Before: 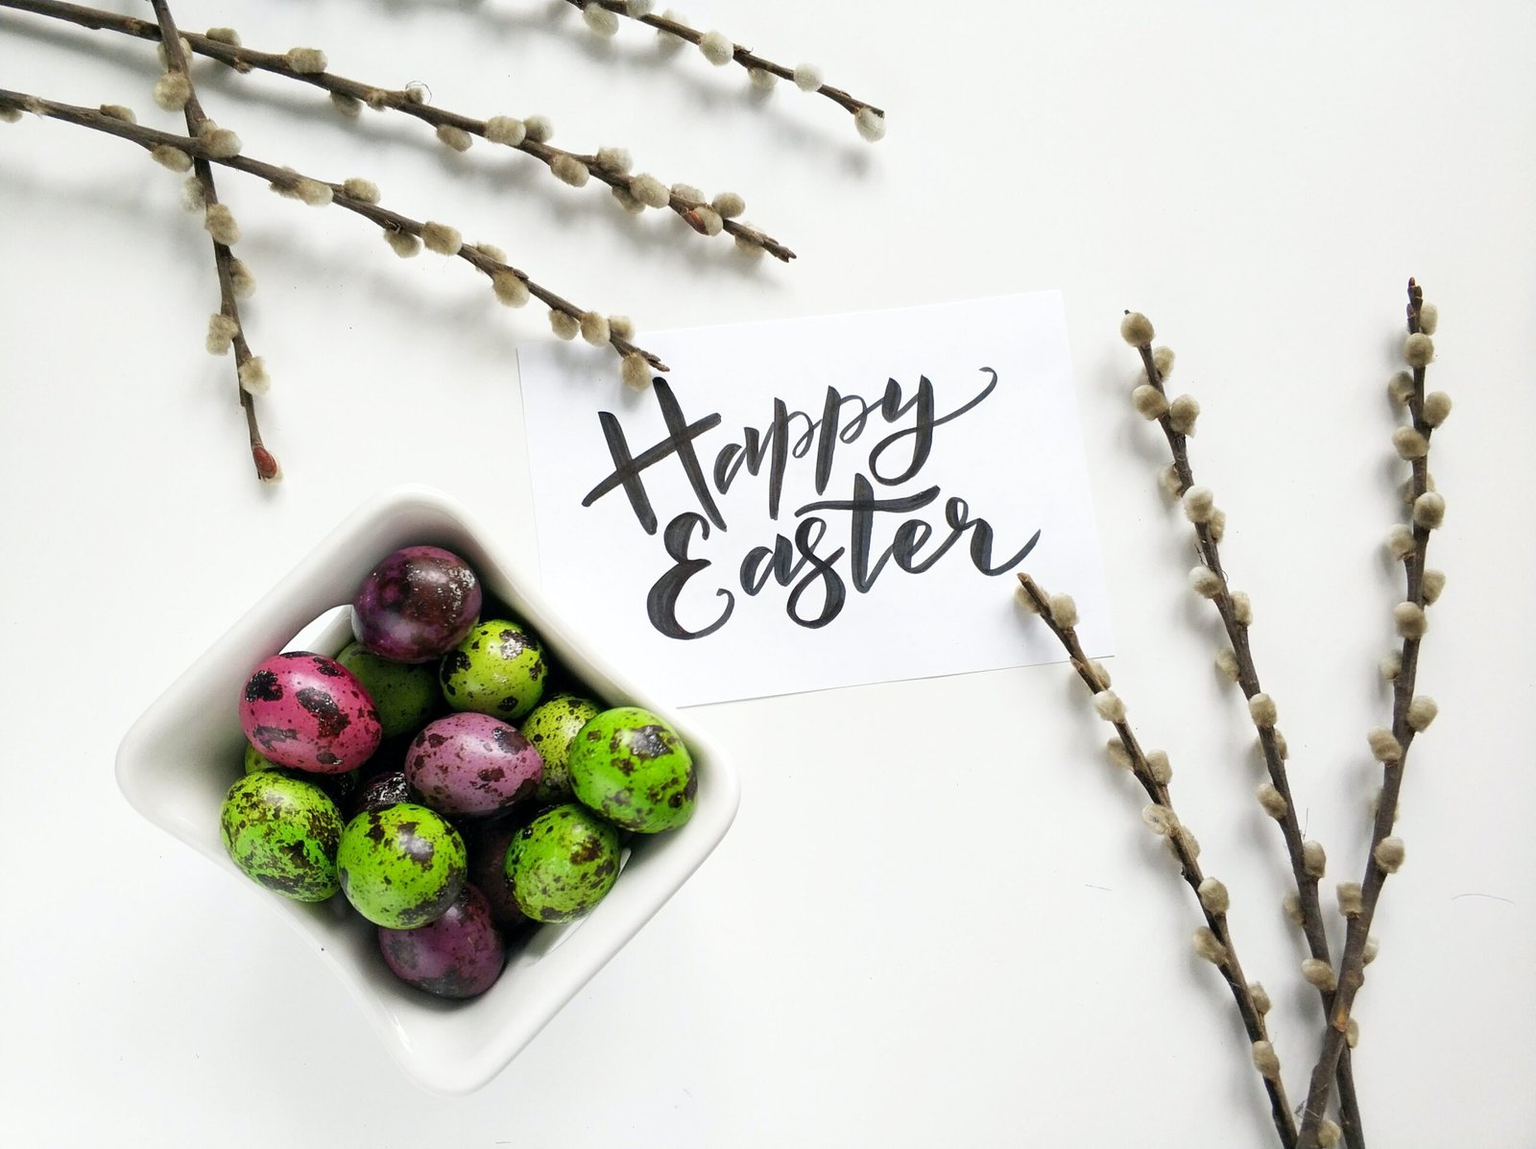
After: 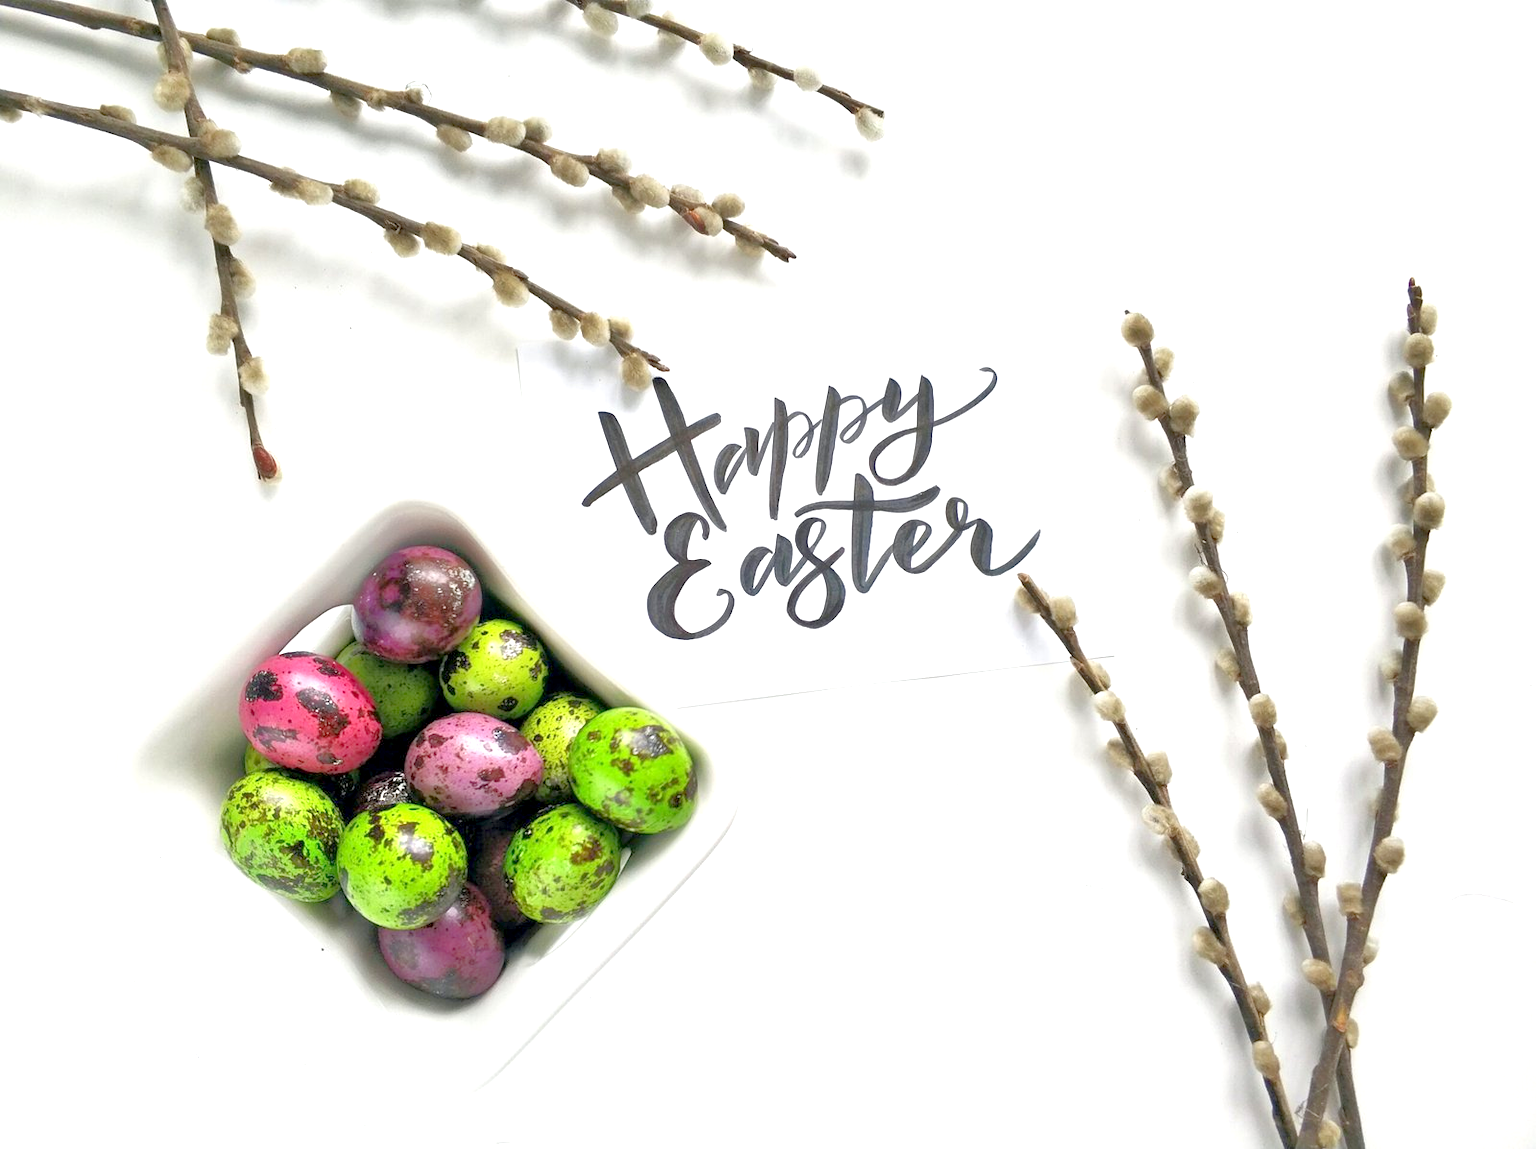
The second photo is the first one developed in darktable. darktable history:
exposure: black level correction 0.001, exposure 0.5 EV, compensate exposure bias true, compensate highlight preservation false
tone equalizer: -8 EV 2 EV, -7 EV 2 EV, -6 EV 2 EV, -5 EV 2 EV, -4 EV 2 EV, -3 EV 1.5 EV, -2 EV 1 EV, -1 EV 0.5 EV
